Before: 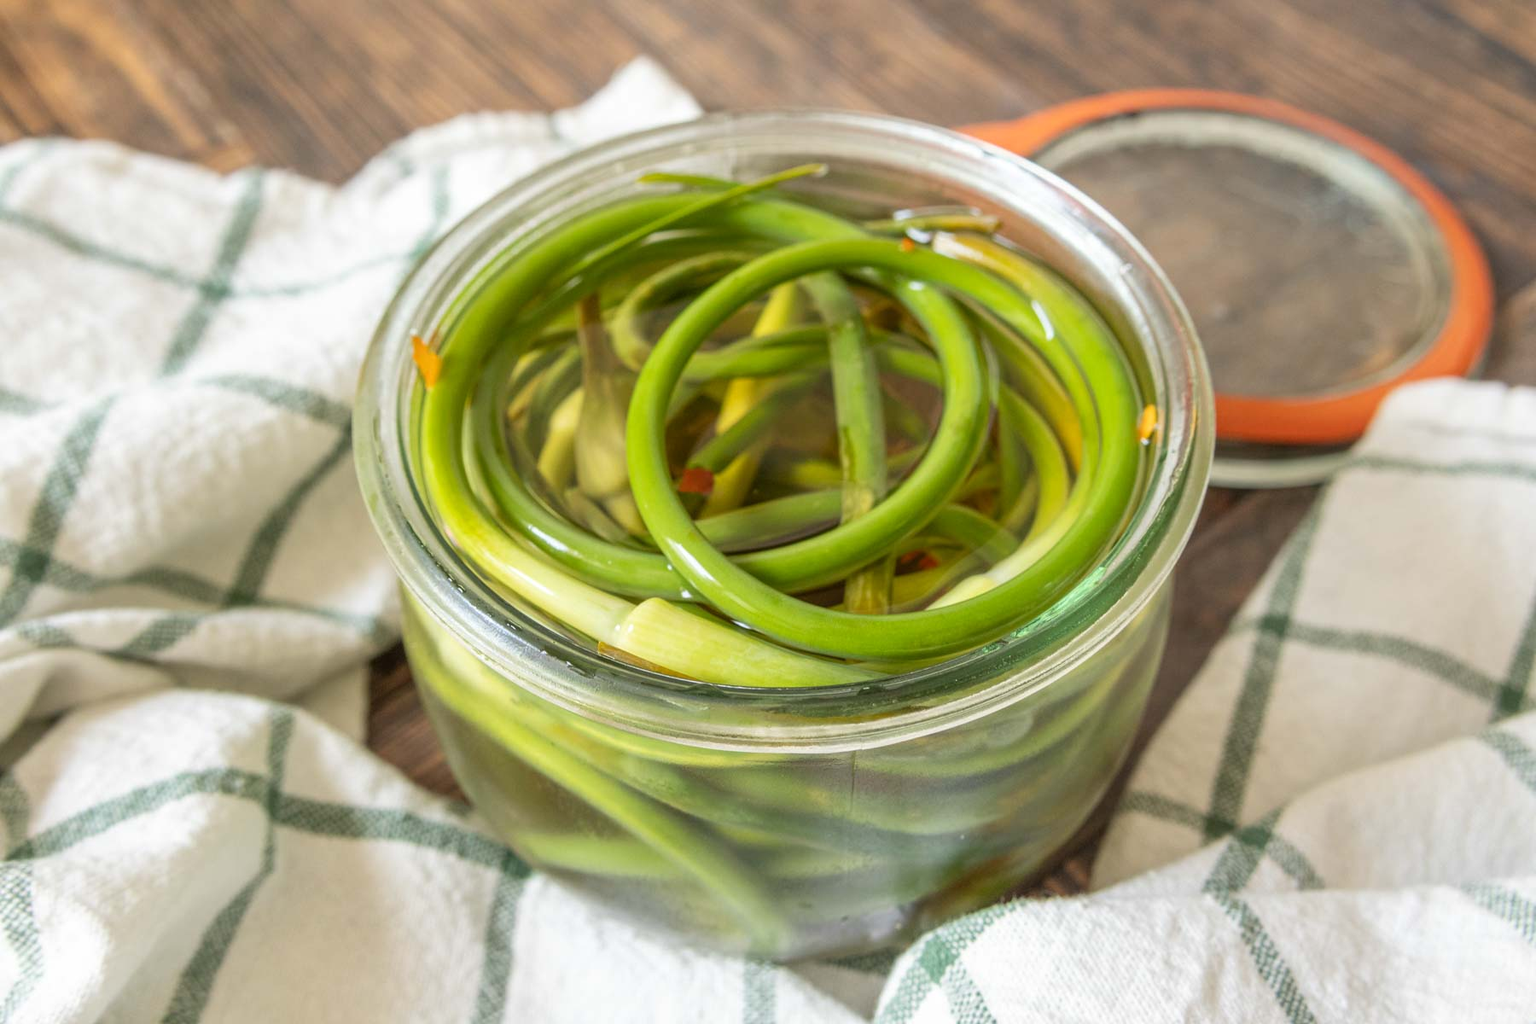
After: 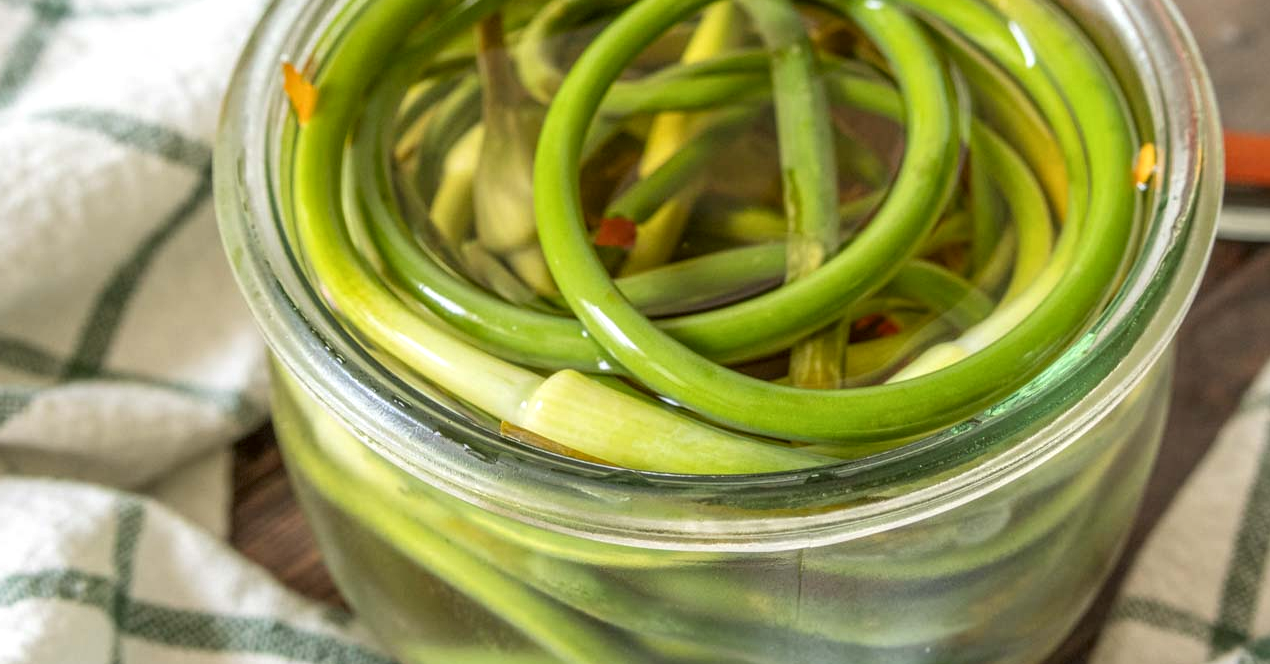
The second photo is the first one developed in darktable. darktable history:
crop: left 11.123%, top 27.61%, right 18.3%, bottom 17.034%
white balance: emerald 1
local contrast: highlights 25%, detail 130%
